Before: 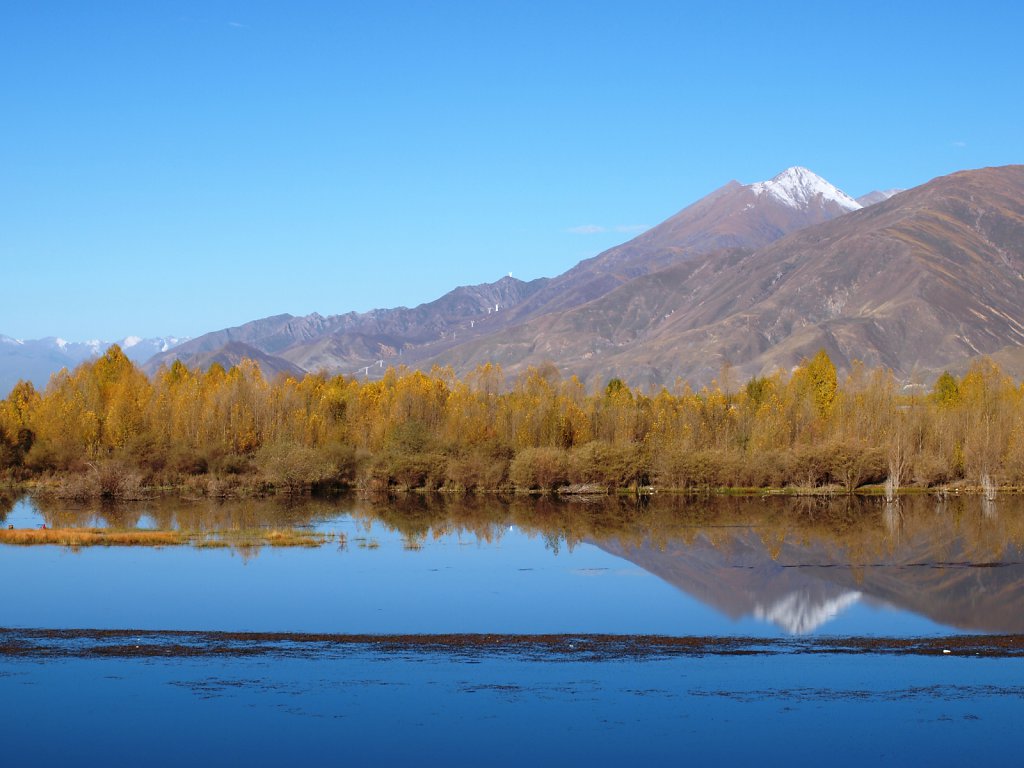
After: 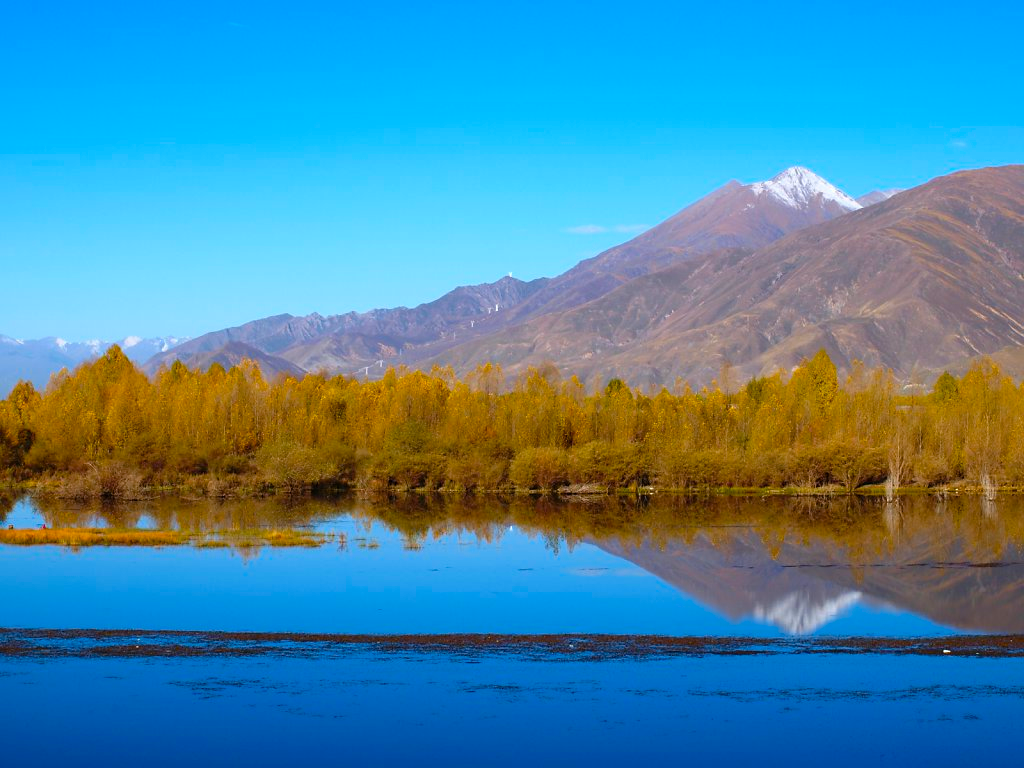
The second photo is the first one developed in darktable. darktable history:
color balance rgb: linear chroma grading › global chroma 8.95%, perceptual saturation grading › global saturation 25.652%, global vibrance 20%
